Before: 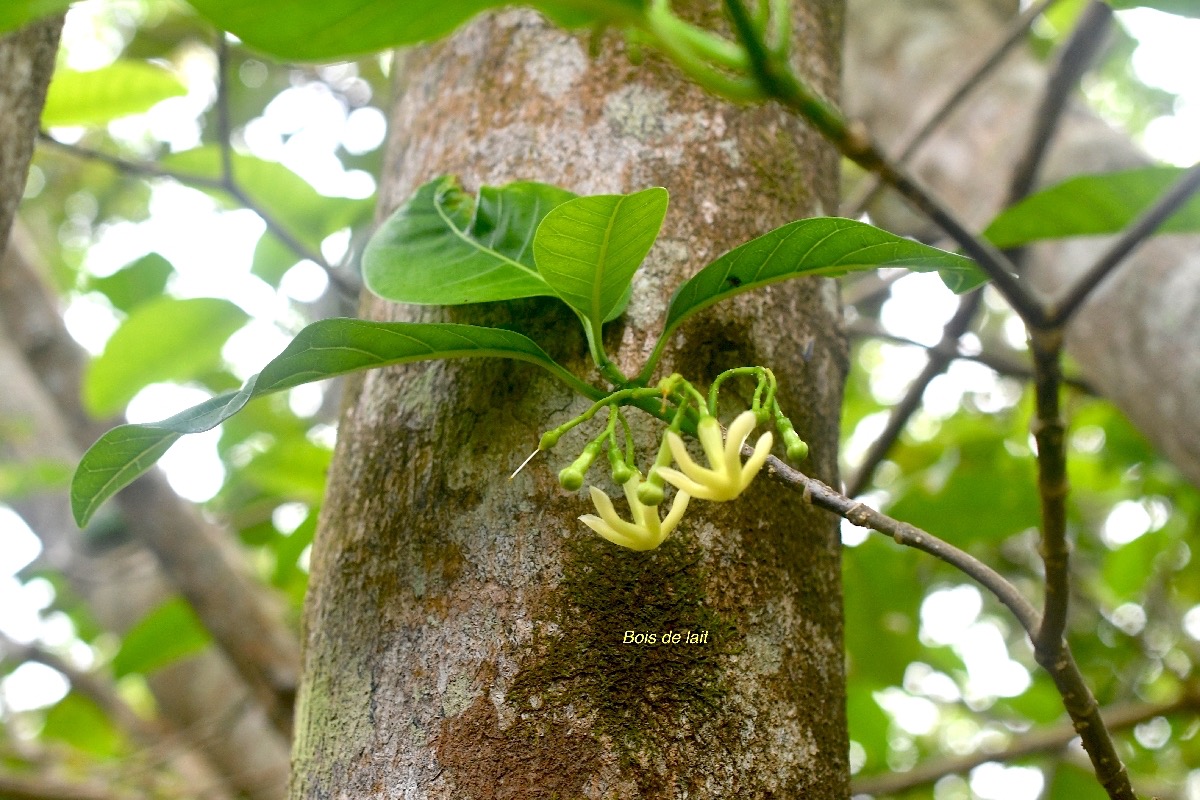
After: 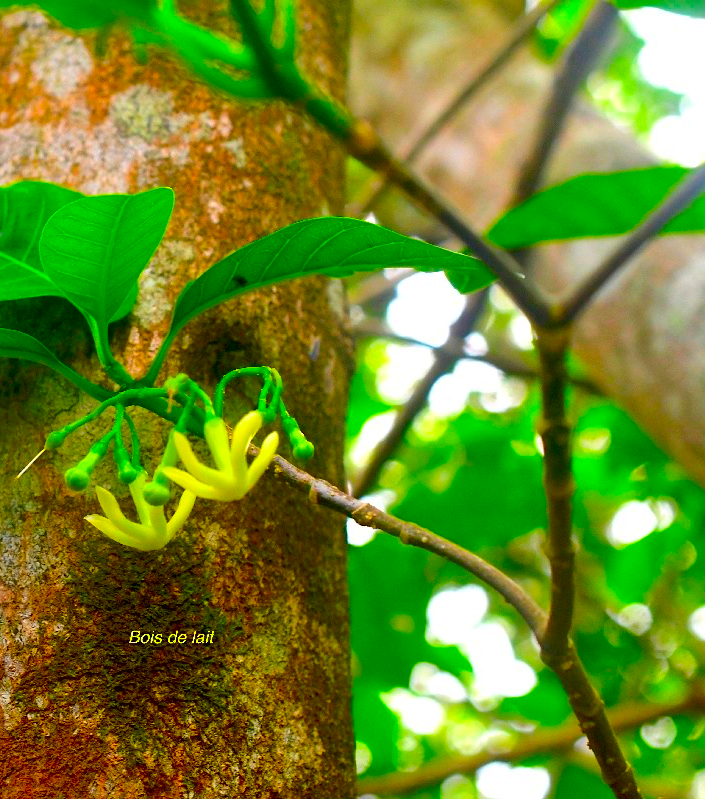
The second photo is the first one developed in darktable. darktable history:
color correction: highlights b* 0.013, saturation 2.98
crop: left 41.185%
